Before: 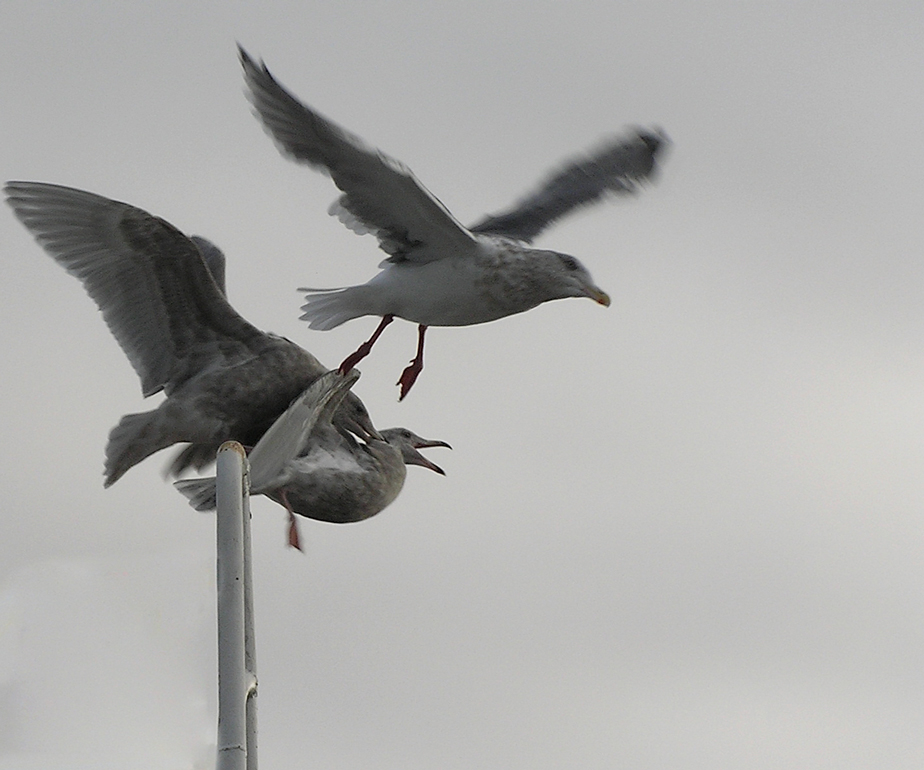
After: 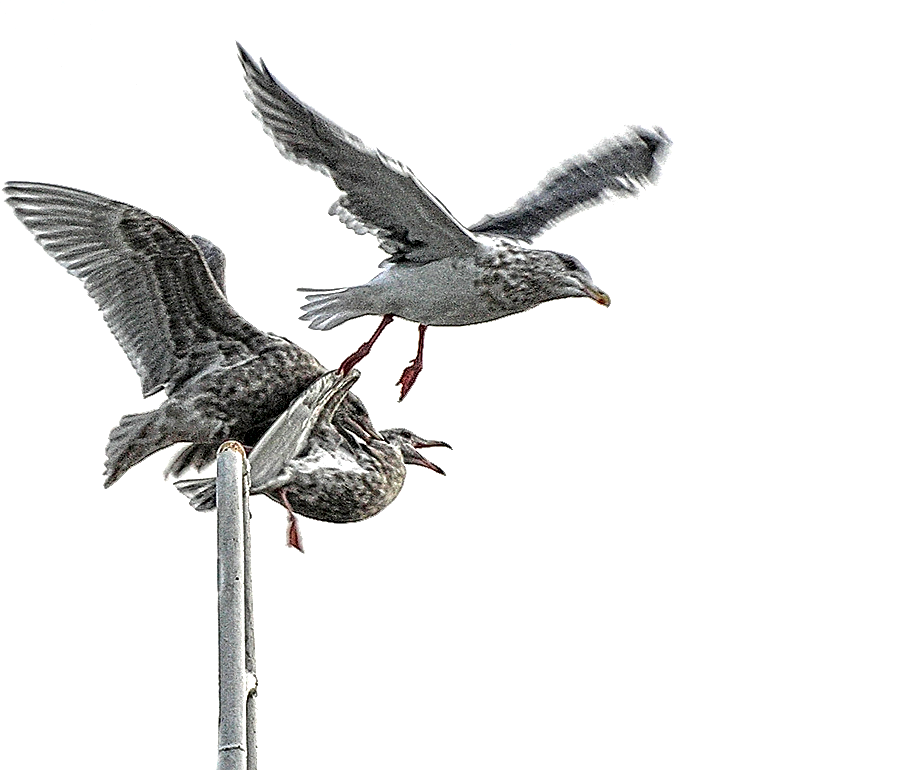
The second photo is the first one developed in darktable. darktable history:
local contrast: mode bilateral grid, contrast 20, coarseness 3, detail 300%, midtone range 0.2
contrast equalizer: octaves 7, y [[0.5, 0.542, 0.583, 0.625, 0.667, 0.708], [0.5 ×6], [0.5 ×6], [0 ×6], [0 ×6]]
exposure: black level correction 0, exposure 1.379 EV, compensate exposure bias true, compensate highlight preservation false
